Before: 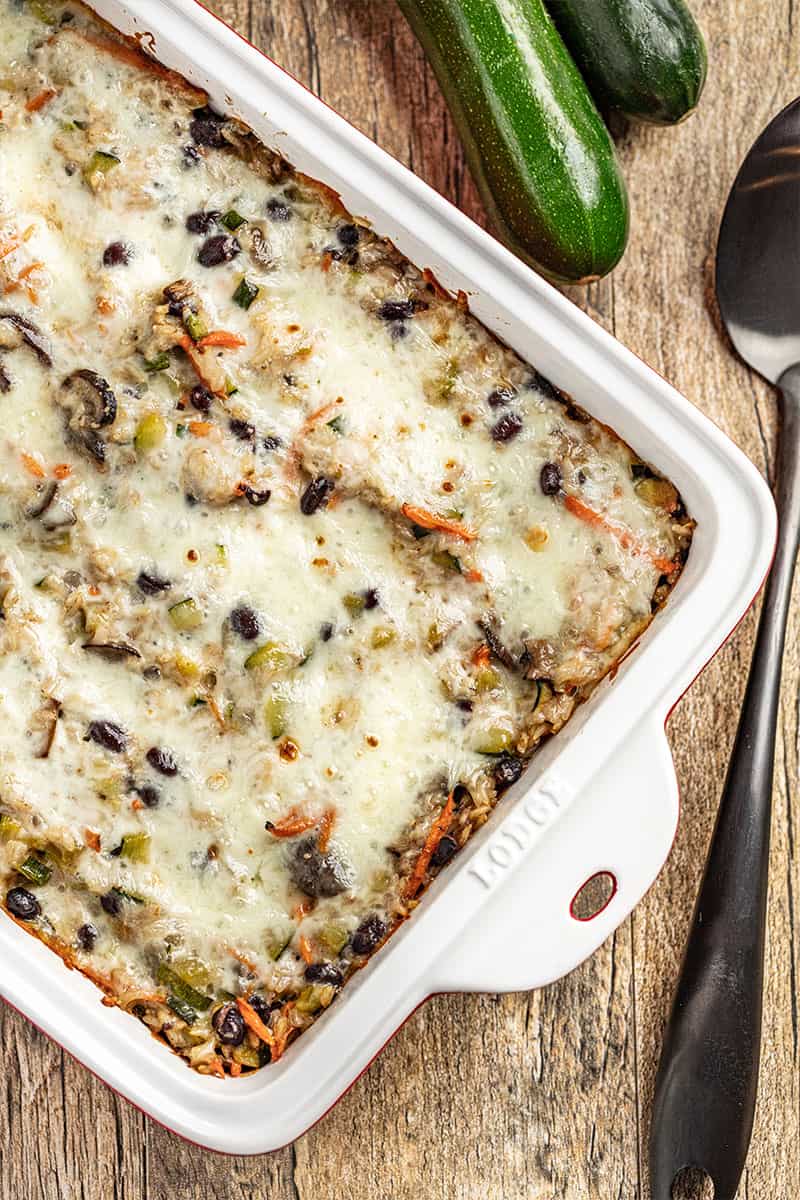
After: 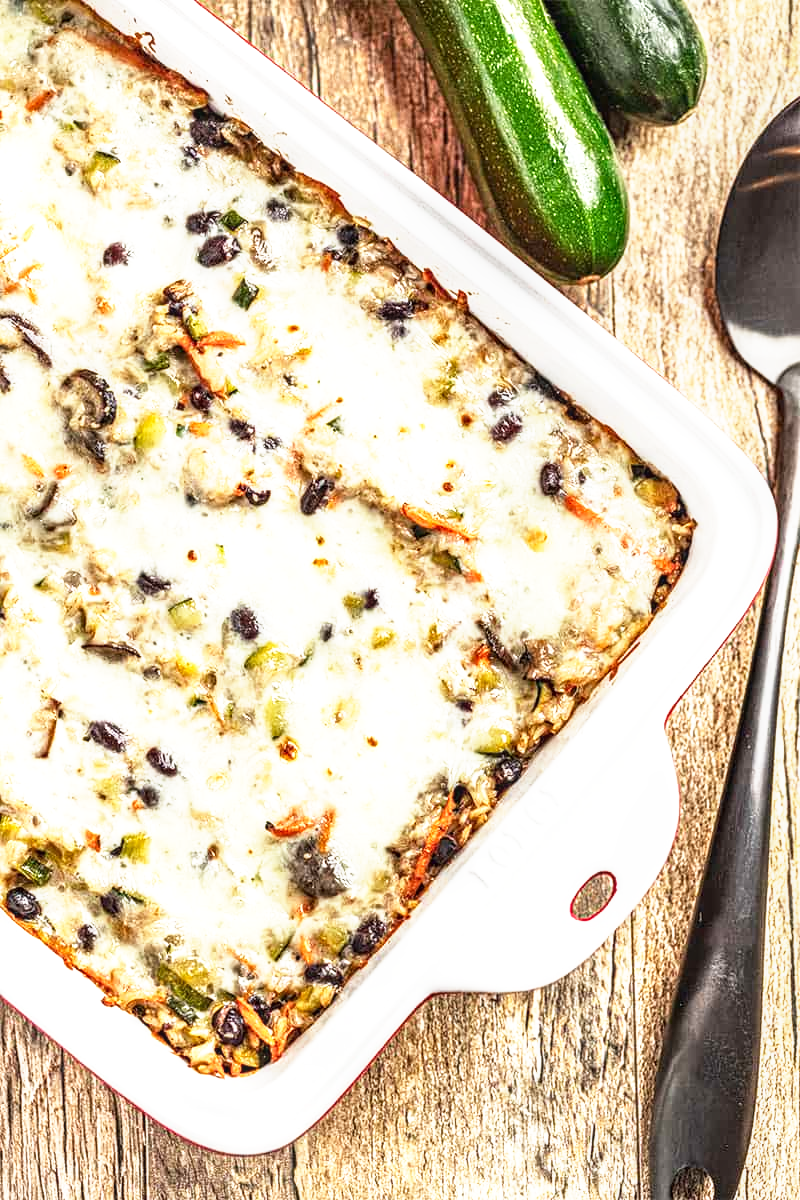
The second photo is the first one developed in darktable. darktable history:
local contrast: on, module defaults
base curve: curves: ch0 [(0, 0) (0.495, 0.917) (1, 1)], preserve colors none
